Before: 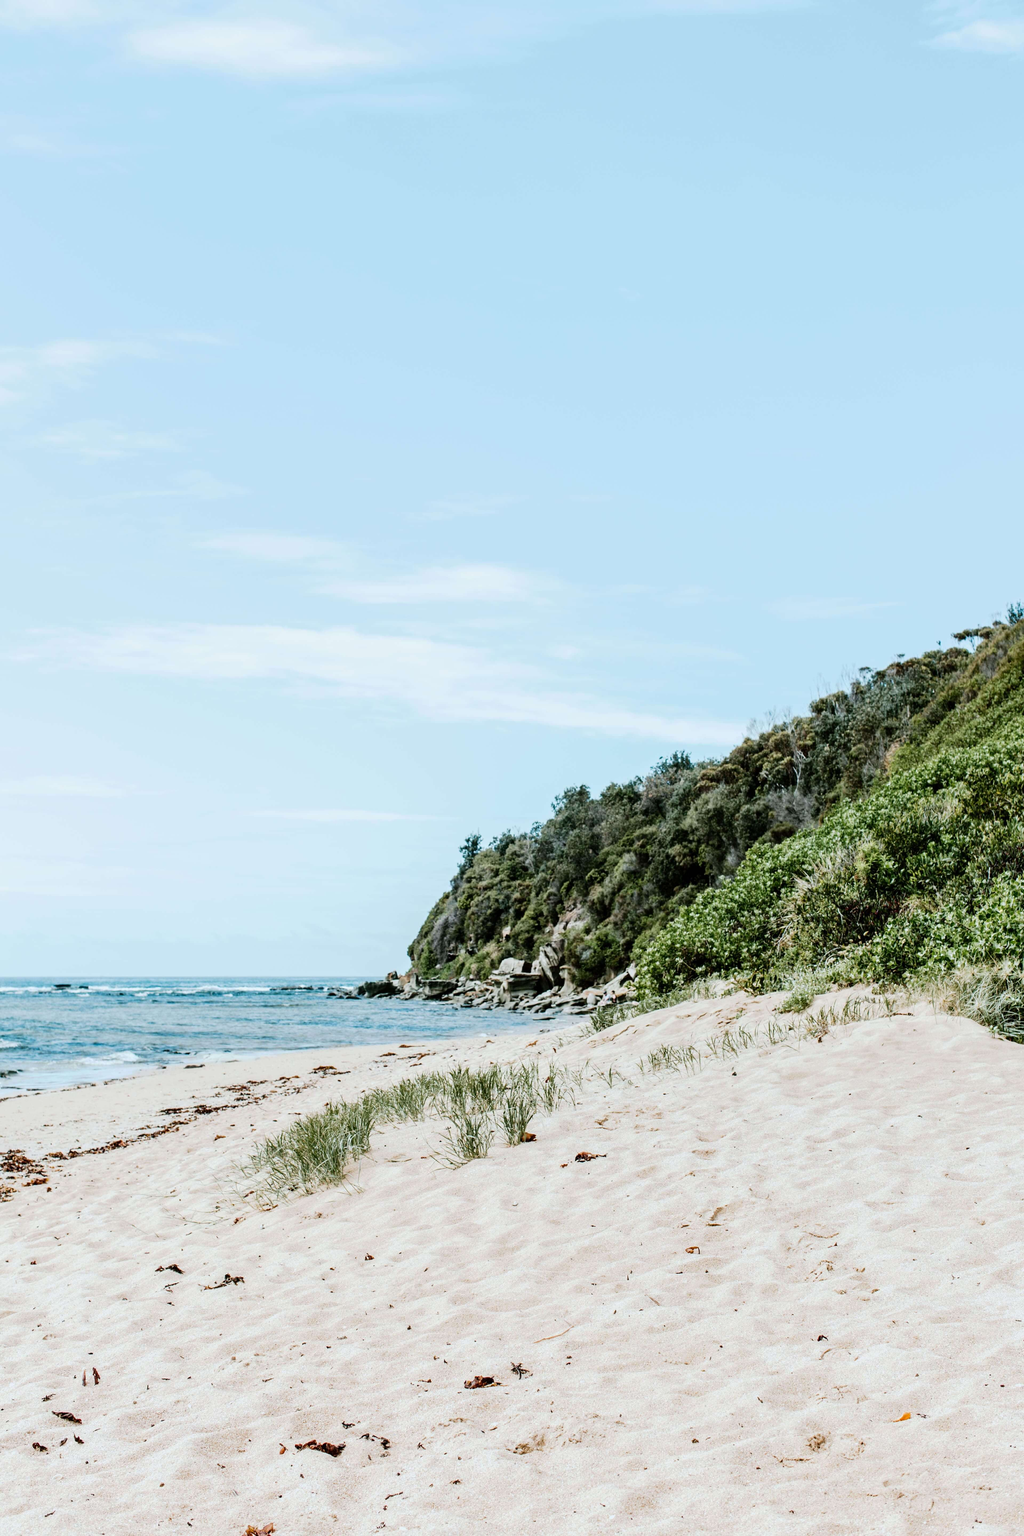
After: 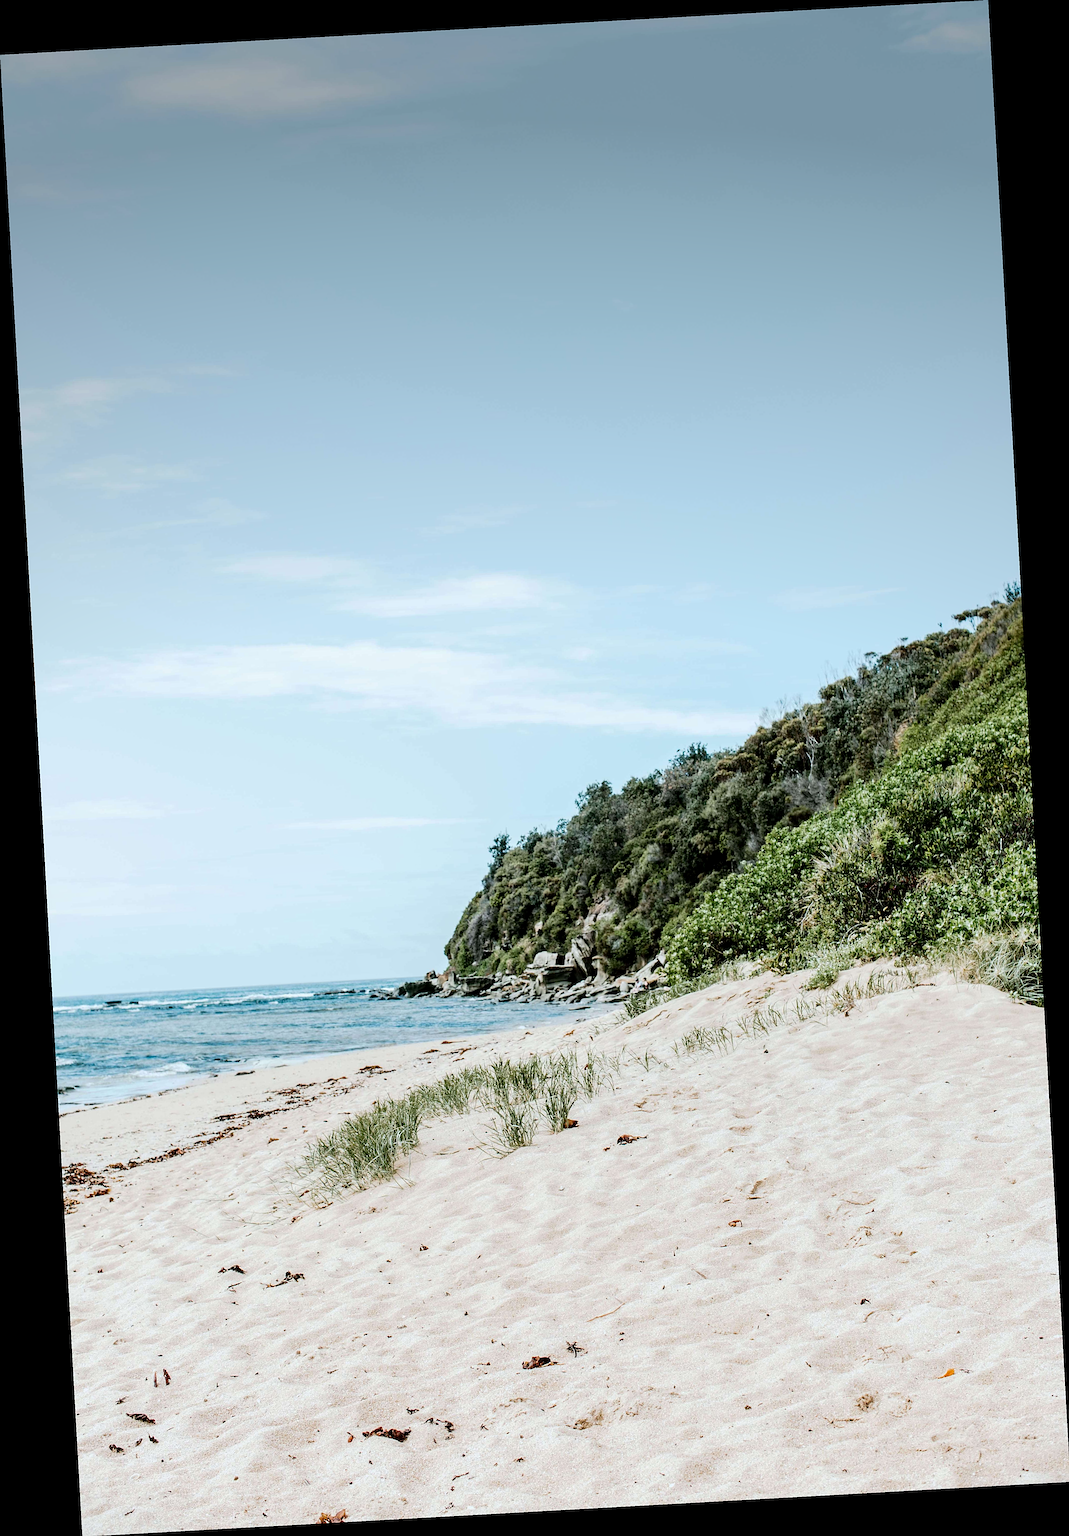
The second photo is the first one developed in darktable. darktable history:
local contrast: highlights 100%, shadows 100%, detail 120%, midtone range 0.2
sharpen: on, module defaults
vignetting: fall-off start 97.52%, fall-off radius 100%, brightness -0.574, saturation 0, center (-0.027, 0.404), width/height ratio 1.368, unbound false
rotate and perspective: rotation -3.18°, automatic cropping off
